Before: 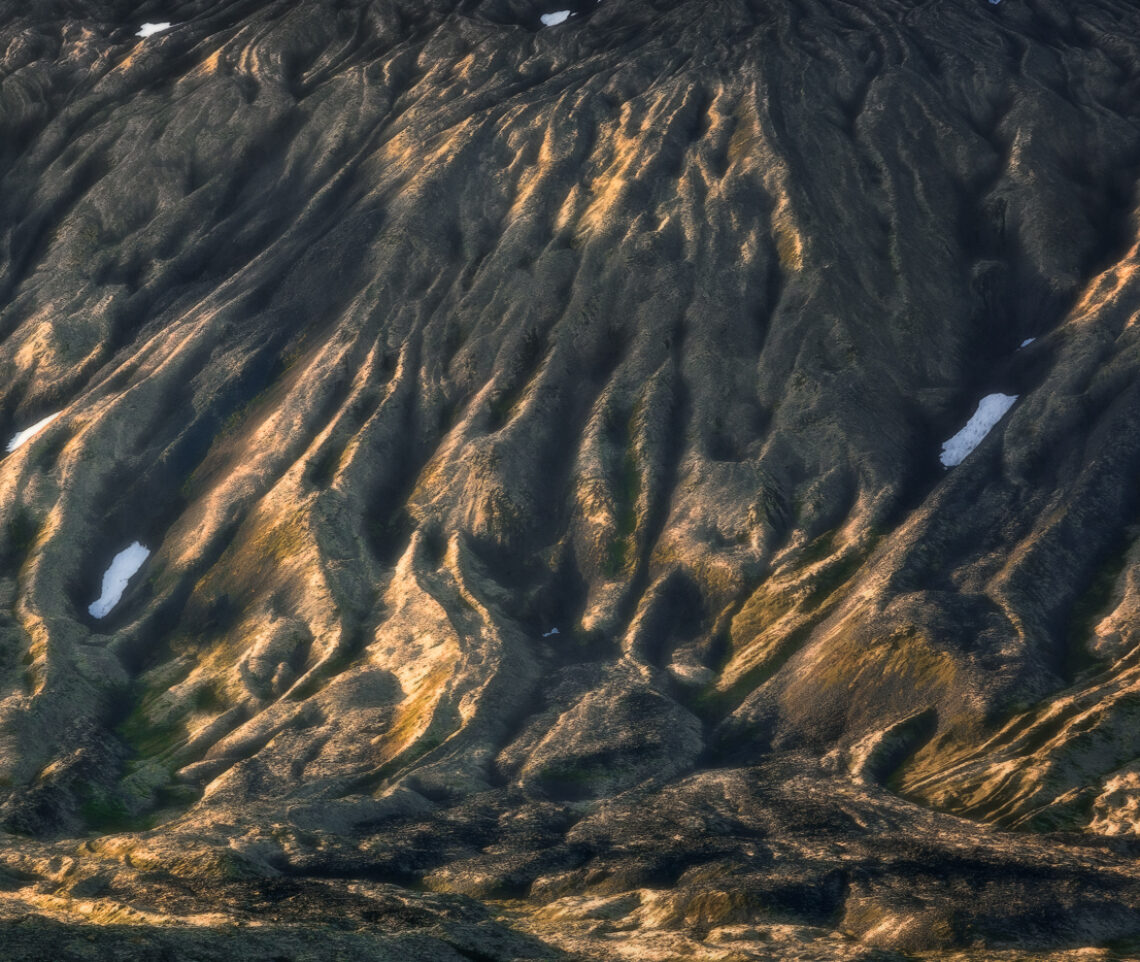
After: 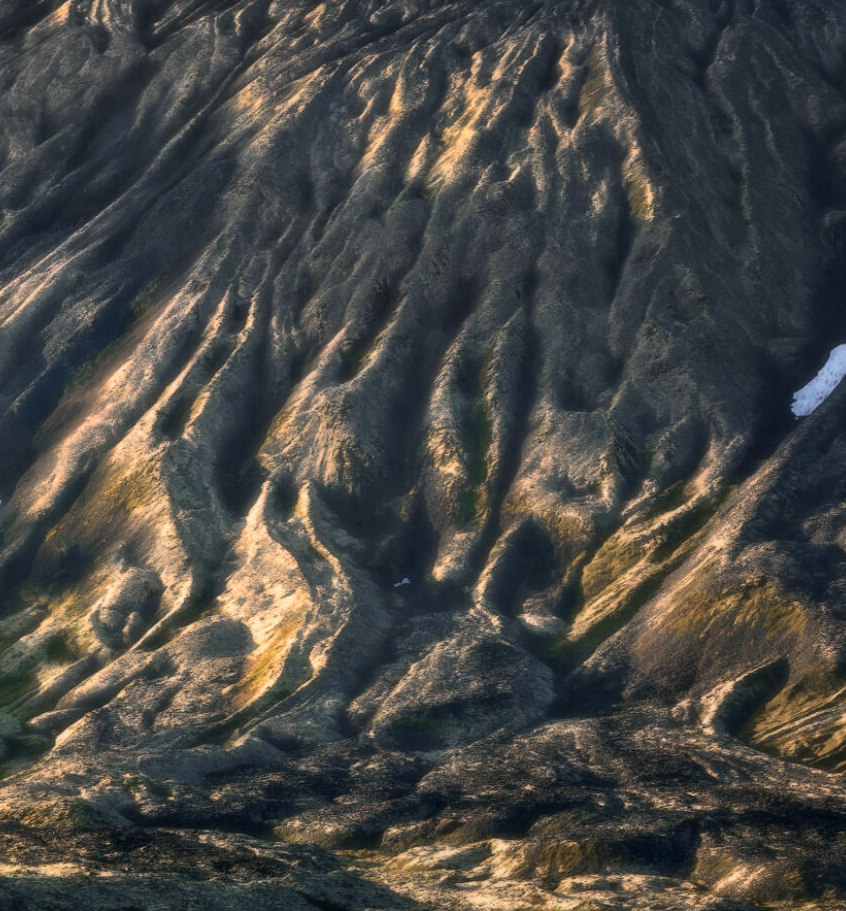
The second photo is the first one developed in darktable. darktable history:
crop and rotate: left 13.15%, top 5.251%, right 12.609%
white balance: red 0.974, blue 1.044
contrast brightness saturation: contrast 0.15, brightness 0.05
